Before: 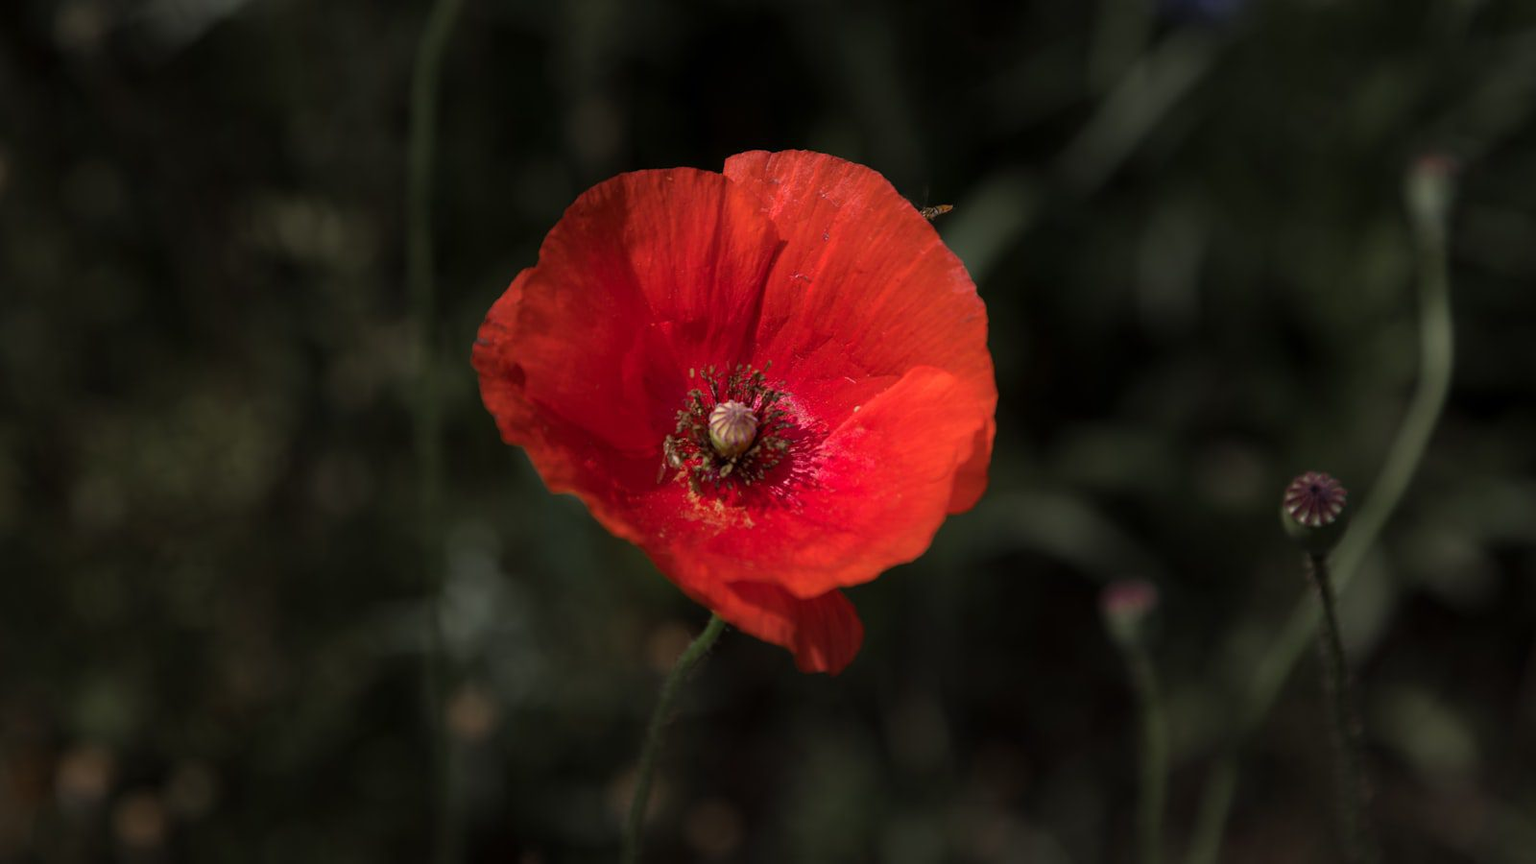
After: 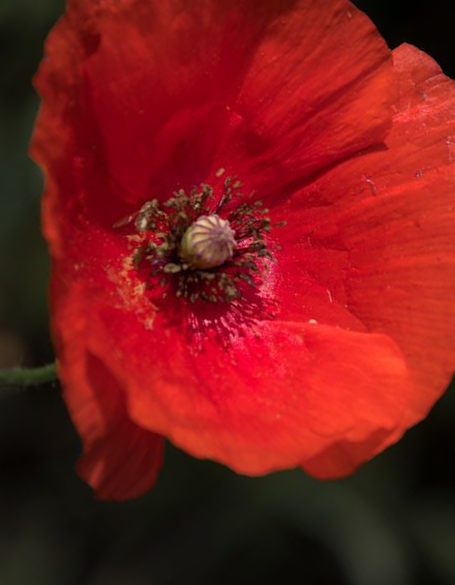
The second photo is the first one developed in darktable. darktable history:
crop and rotate: angle -45.93°, top 16.789%, right 0.955%, bottom 11.7%
